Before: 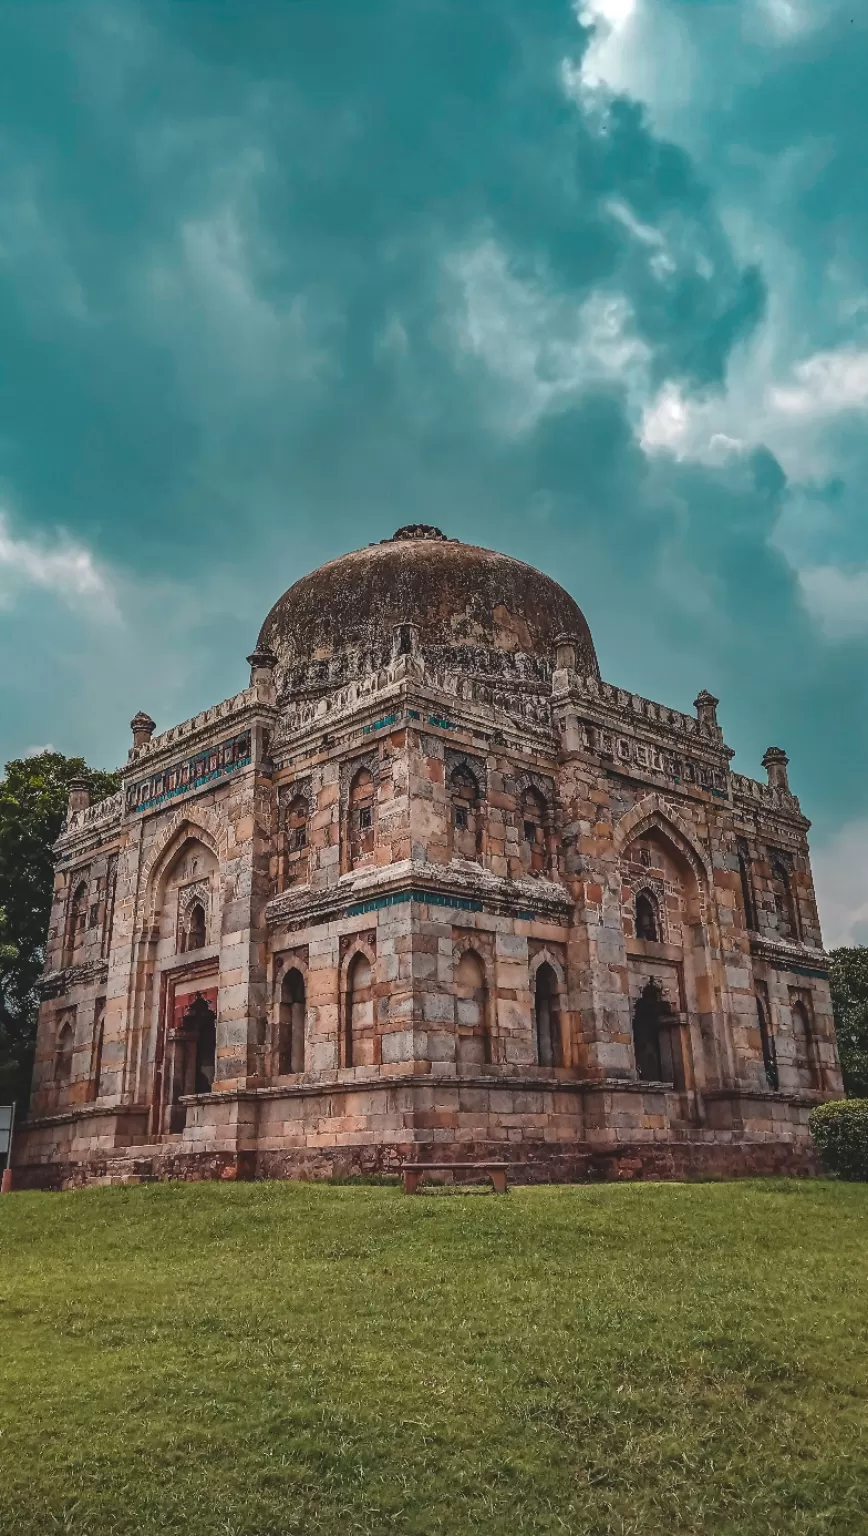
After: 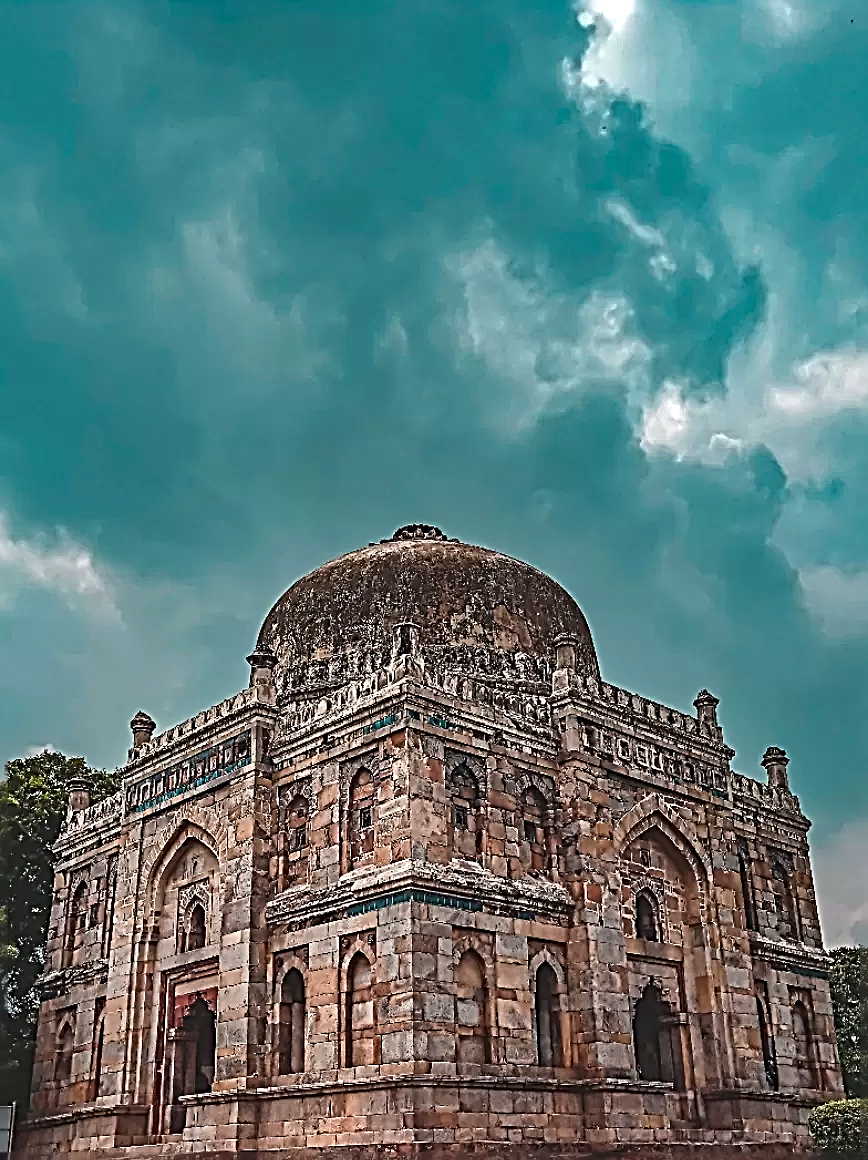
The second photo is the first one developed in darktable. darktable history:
sharpen: radius 3.147, amount 1.722
crop: bottom 24.447%
haze removal: adaptive false
exposure: black level correction -0.004, exposure 0.051 EV, compensate exposure bias true, compensate highlight preservation false
